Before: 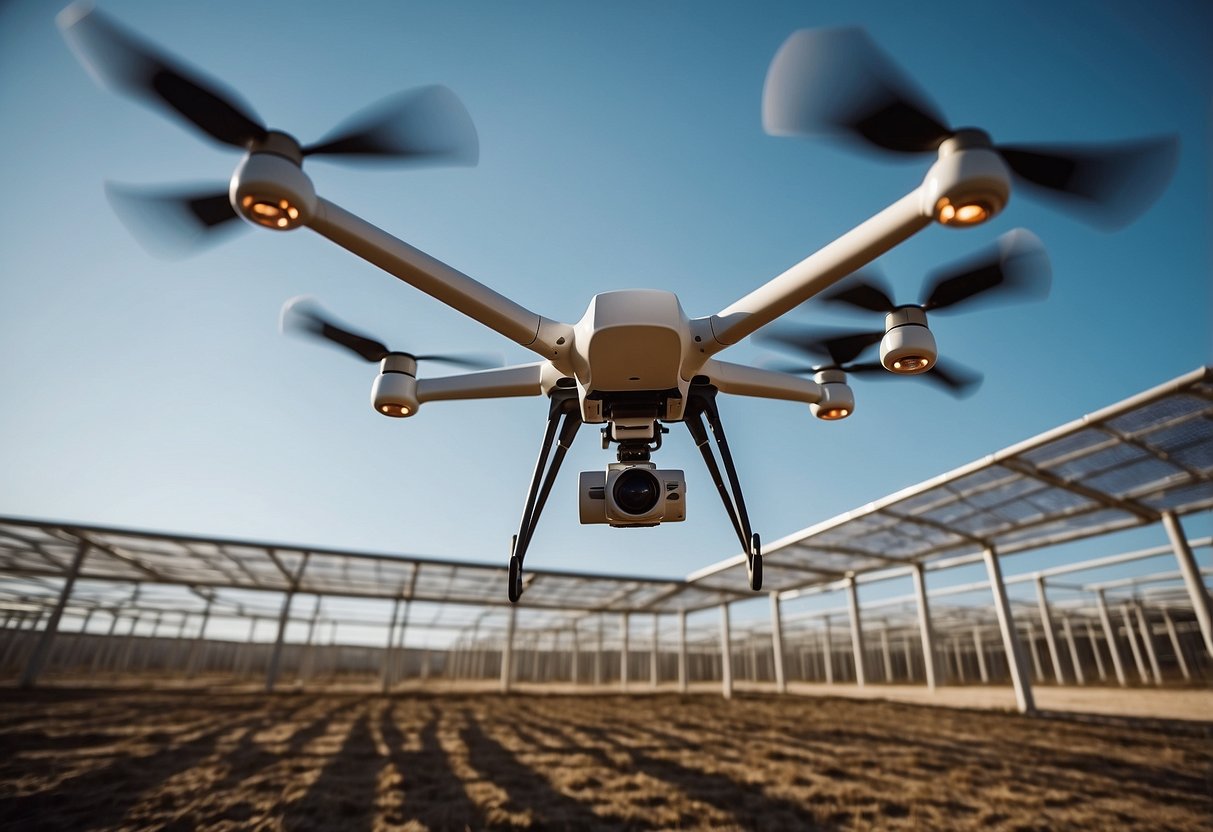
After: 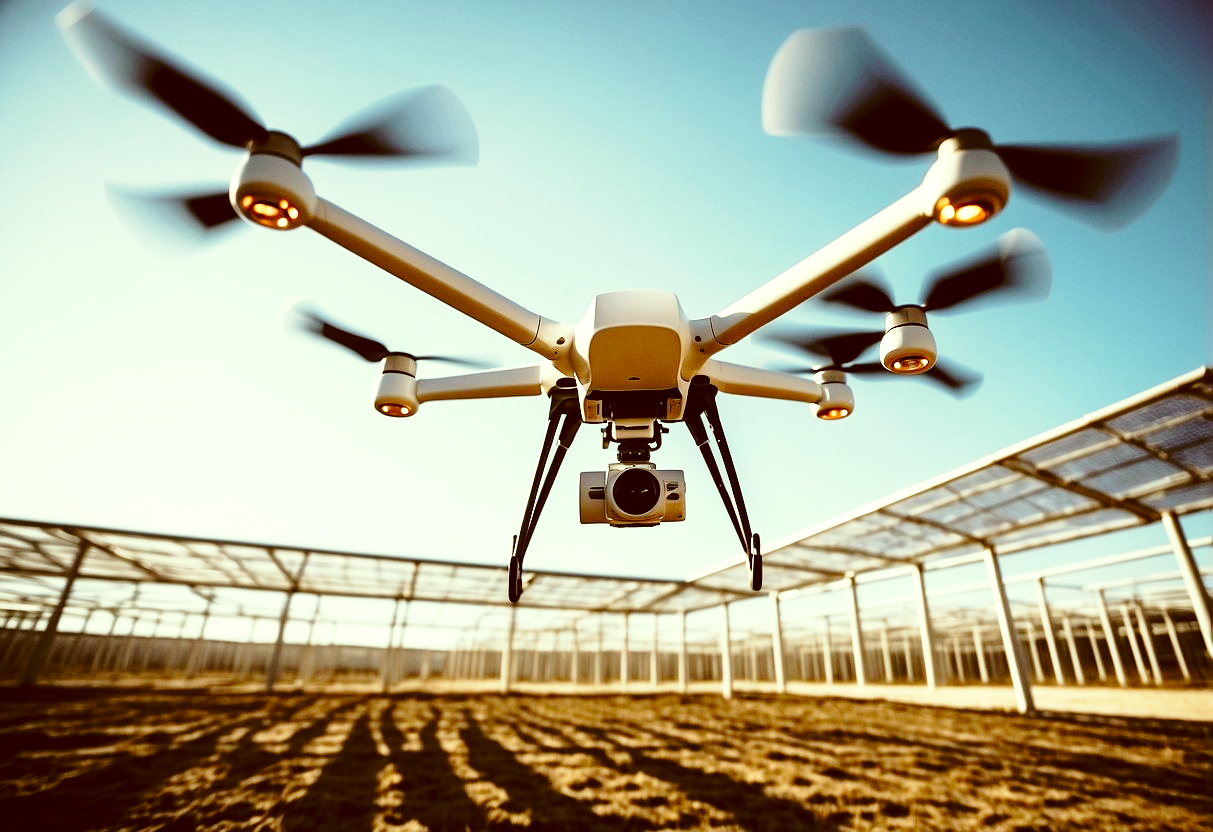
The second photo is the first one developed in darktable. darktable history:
tone equalizer: -8 EV -0.742 EV, -7 EV -0.74 EV, -6 EV -0.576 EV, -5 EV -0.379 EV, -3 EV 0.385 EV, -2 EV 0.6 EV, -1 EV 0.674 EV, +0 EV 0.727 EV
color correction: highlights a* -6.19, highlights b* 9.52, shadows a* 10.51, shadows b* 23.61
base curve: curves: ch0 [(0, 0) (0.028, 0.03) (0.121, 0.232) (0.46, 0.748) (0.859, 0.968) (1, 1)], preserve colors none
